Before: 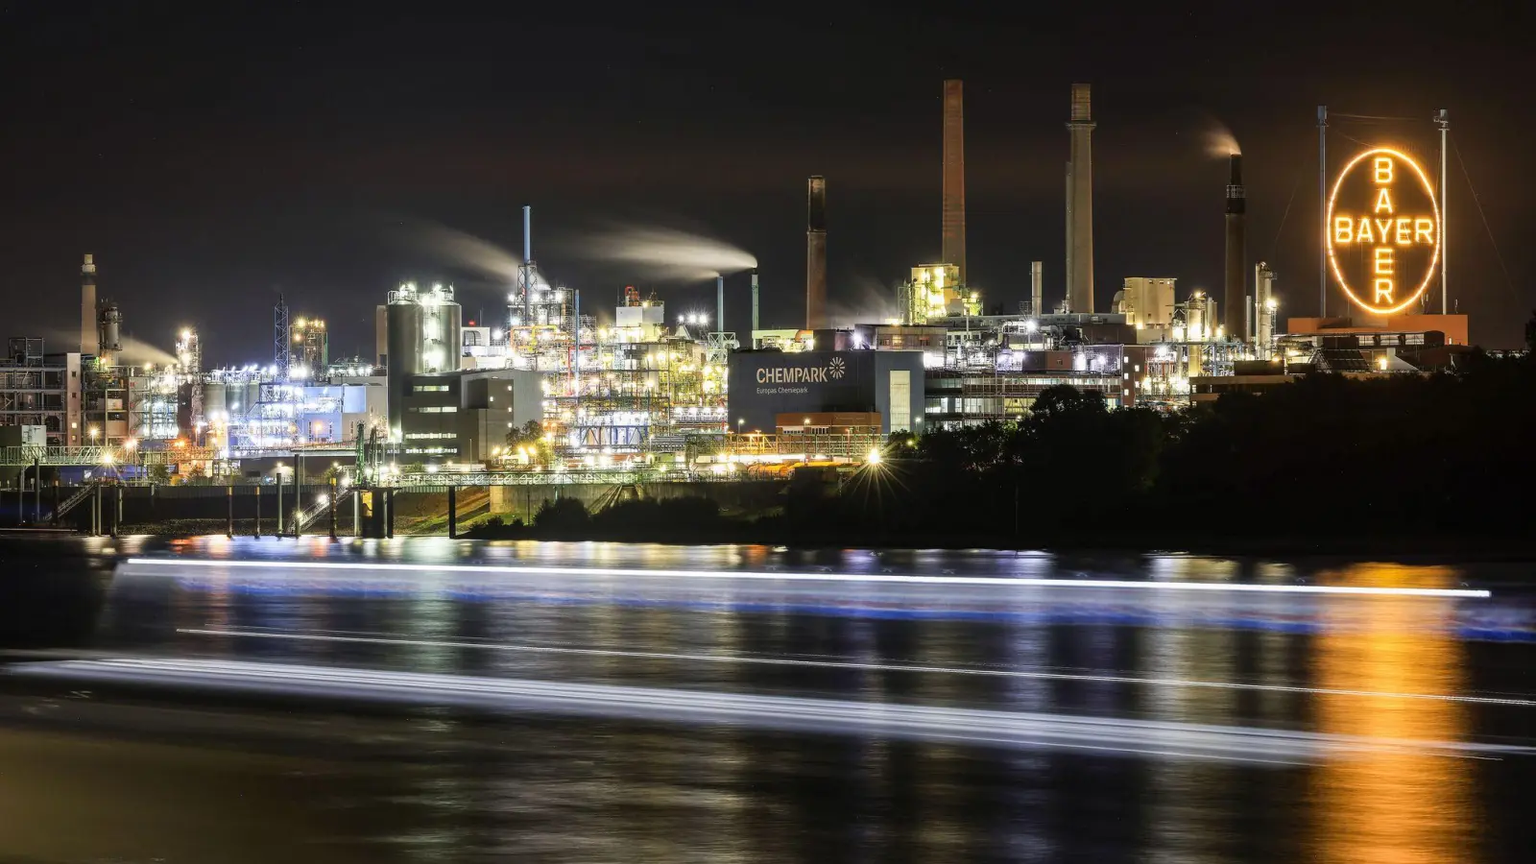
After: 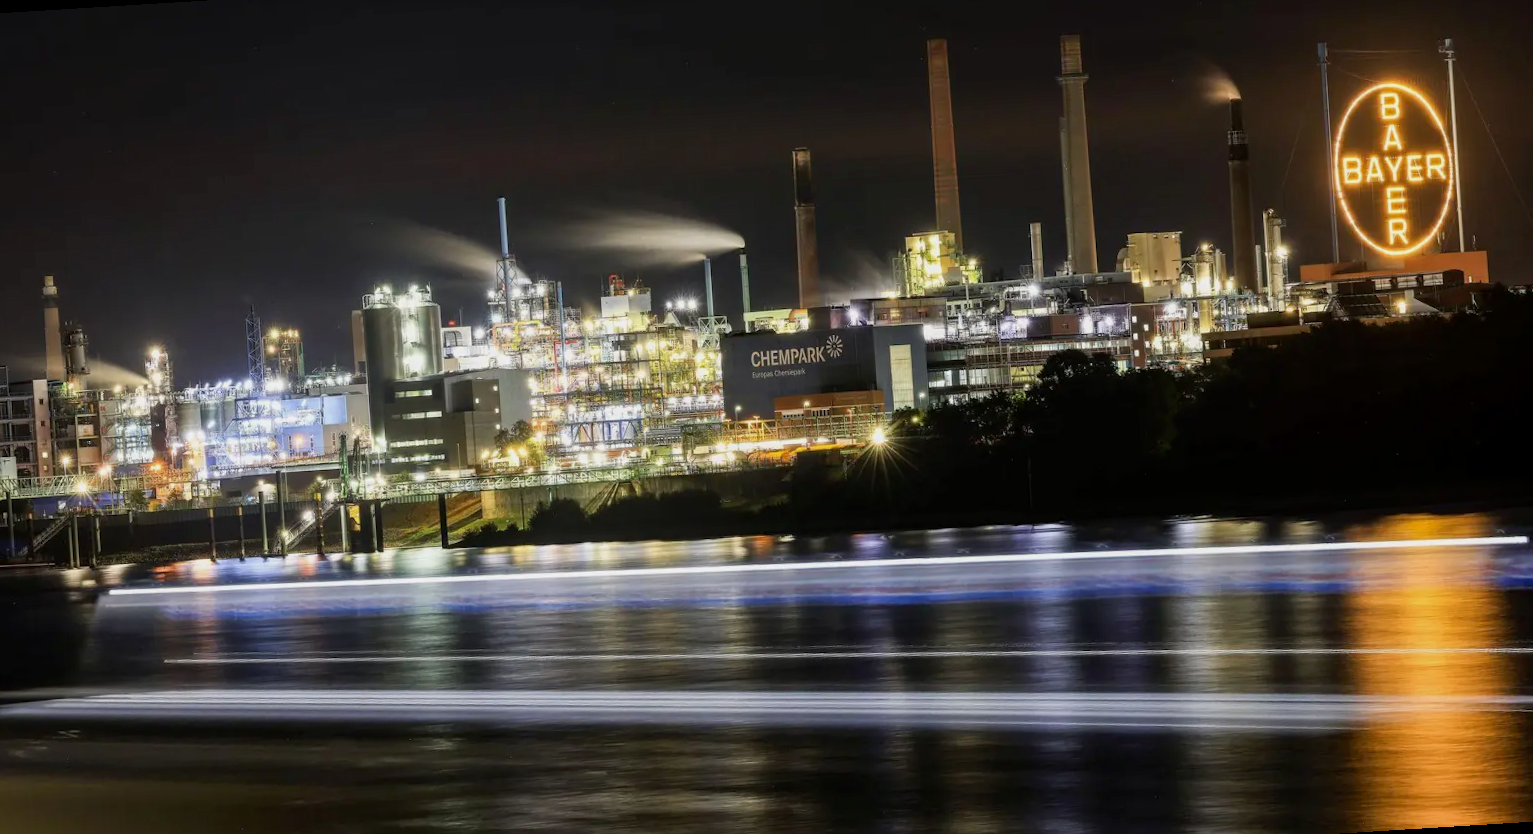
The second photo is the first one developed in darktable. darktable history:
rotate and perspective: rotation -3.52°, crop left 0.036, crop right 0.964, crop top 0.081, crop bottom 0.919
exposure: black level correction 0.001, exposure -0.2 EV, compensate highlight preservation false
